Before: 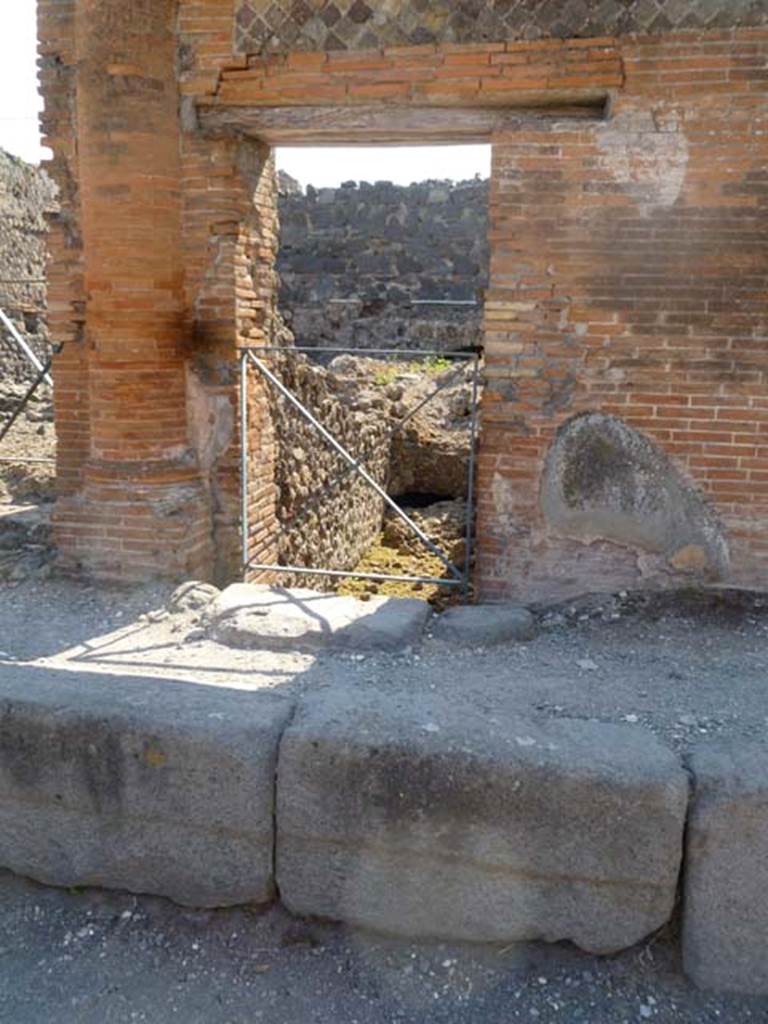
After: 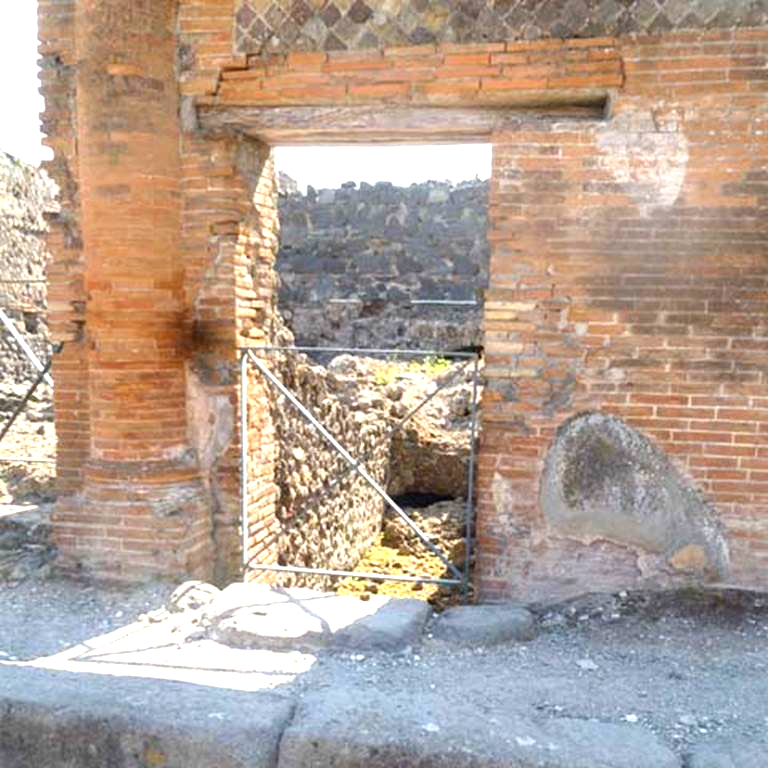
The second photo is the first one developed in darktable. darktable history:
exposure: black level correction 0, exposure 1.1 EV, compensate highlight preservation false
crop: bottom 24.967%
